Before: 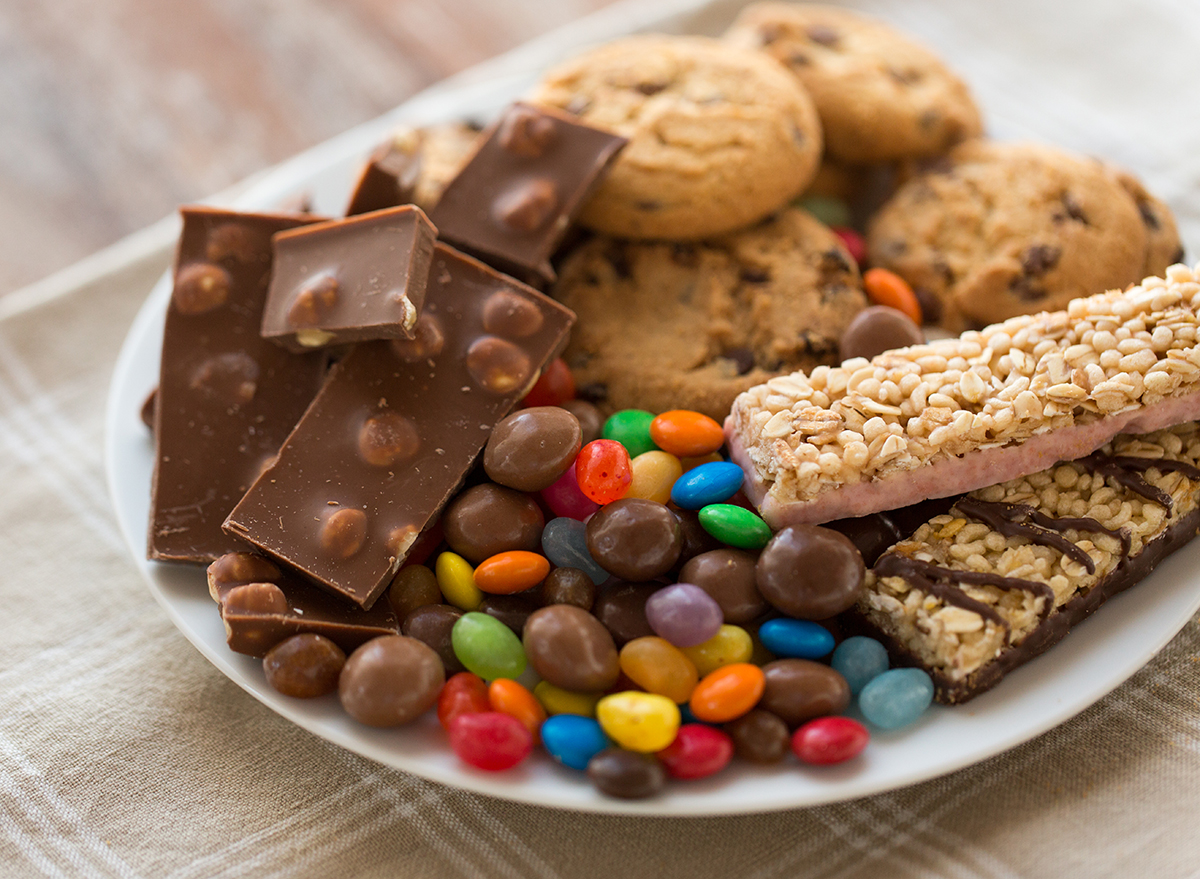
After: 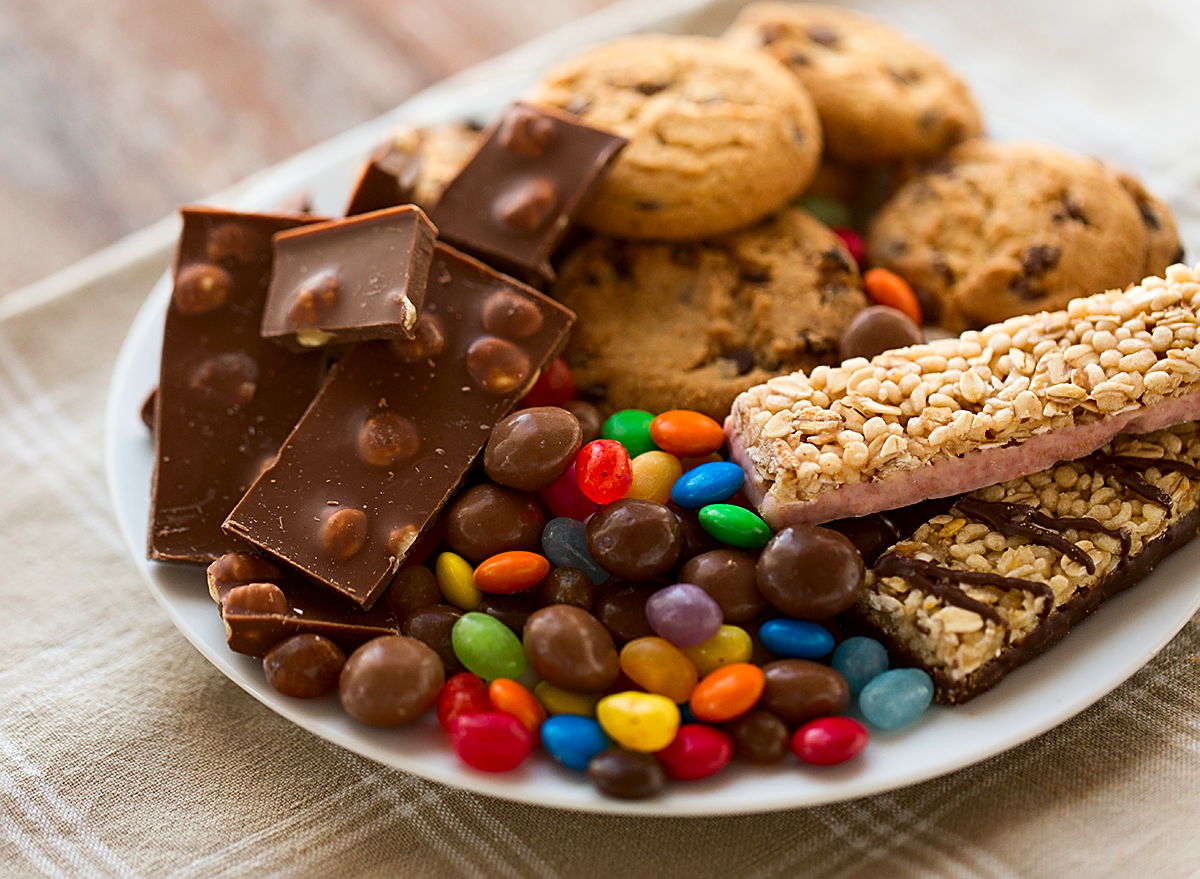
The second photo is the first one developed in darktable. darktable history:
contrast brightness saturation: contrast 0.128, brightness -0.056, saturation 0.157
sharpen: on, module defaults
